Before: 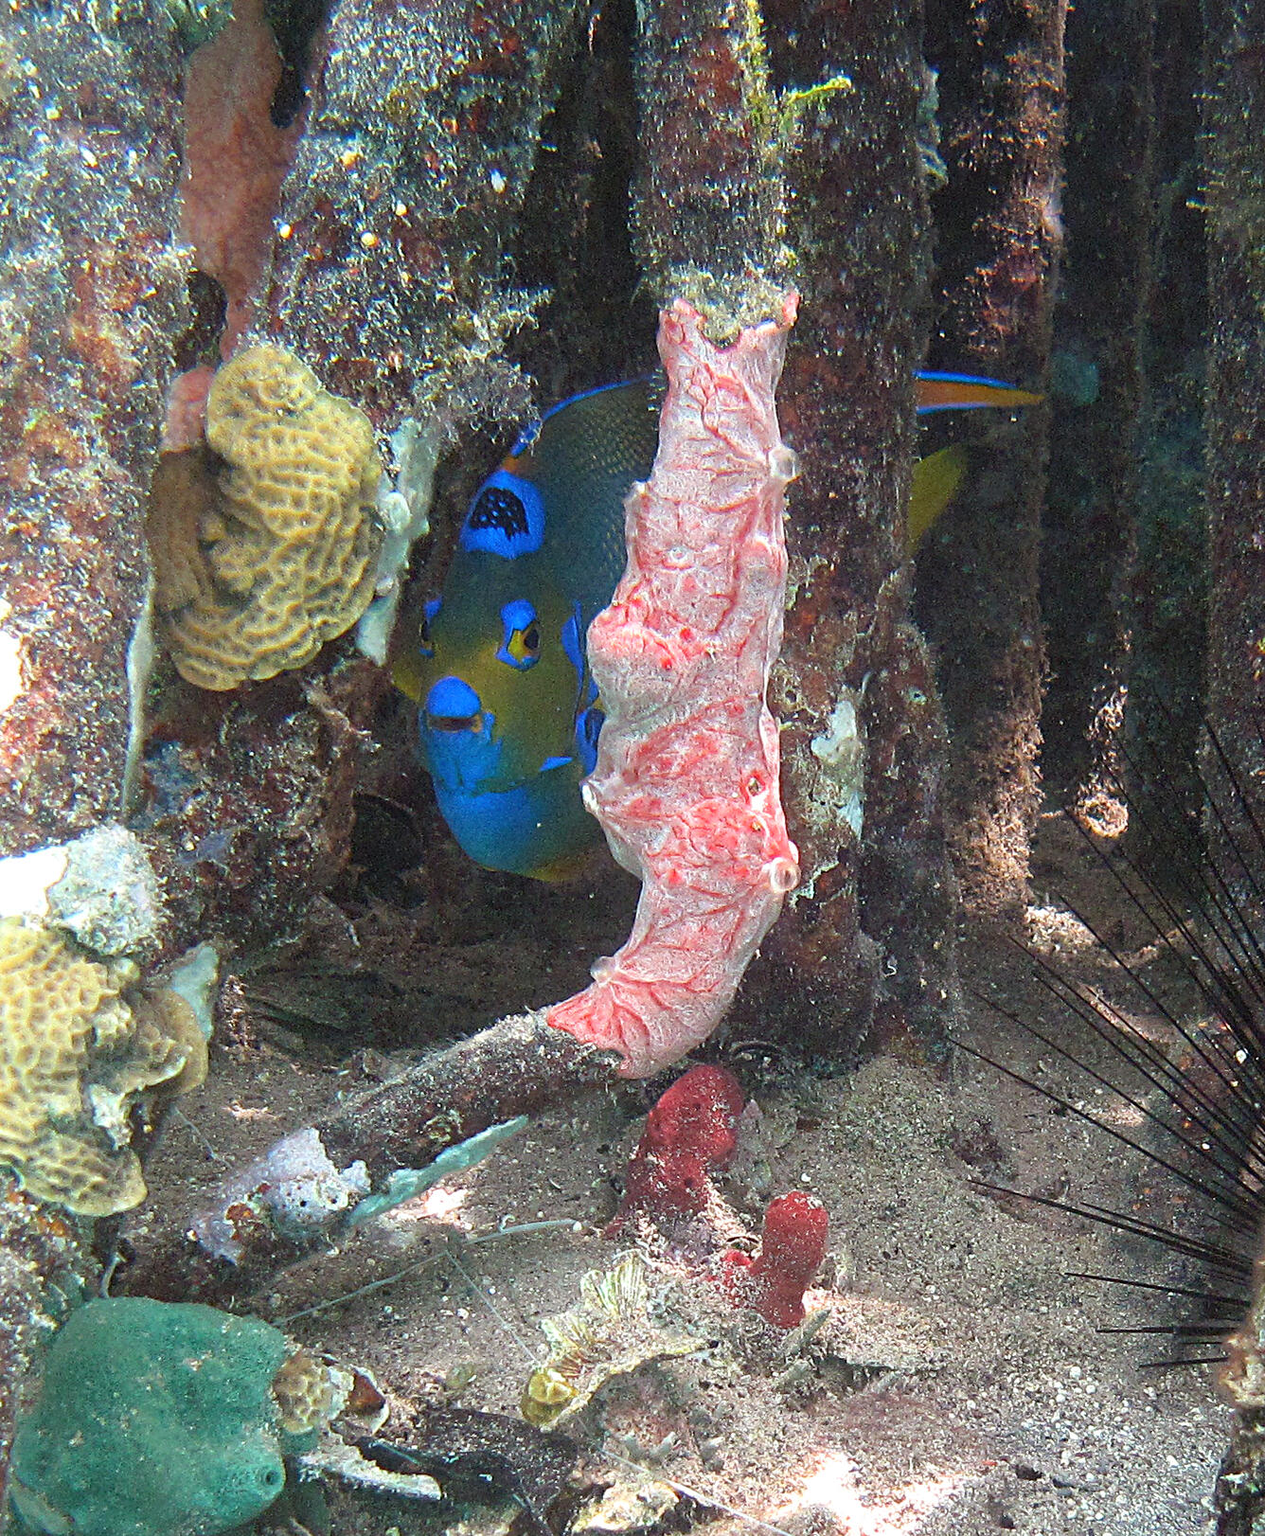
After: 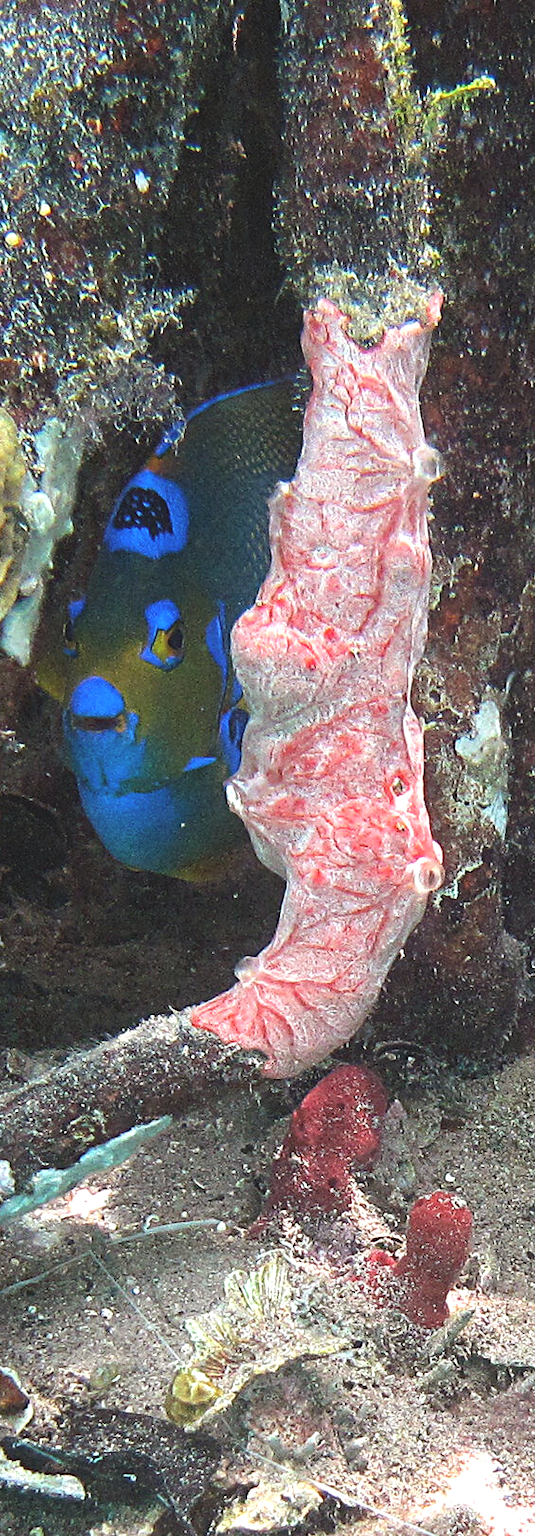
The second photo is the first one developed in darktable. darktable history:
tone equalizer: -8 EV -0.446 EV, -7 EV -0.403 EV, -6 EV -0.335 EV, -5 EV -0.256 EV, -3 EV 0.212 EV, -2 EV 0.333 EV, -1 EV 0.406 EV, +0 EV 0.398 EV, edges refinement/feathering 500, mask exposure compensation -1.57 EV, preserve details no
crop: left 28.199%, right 29.407%
exposure: black level correction -0.013, exposure -0.191 EV, compensate exposure bias true, compensate highlight preservation false
